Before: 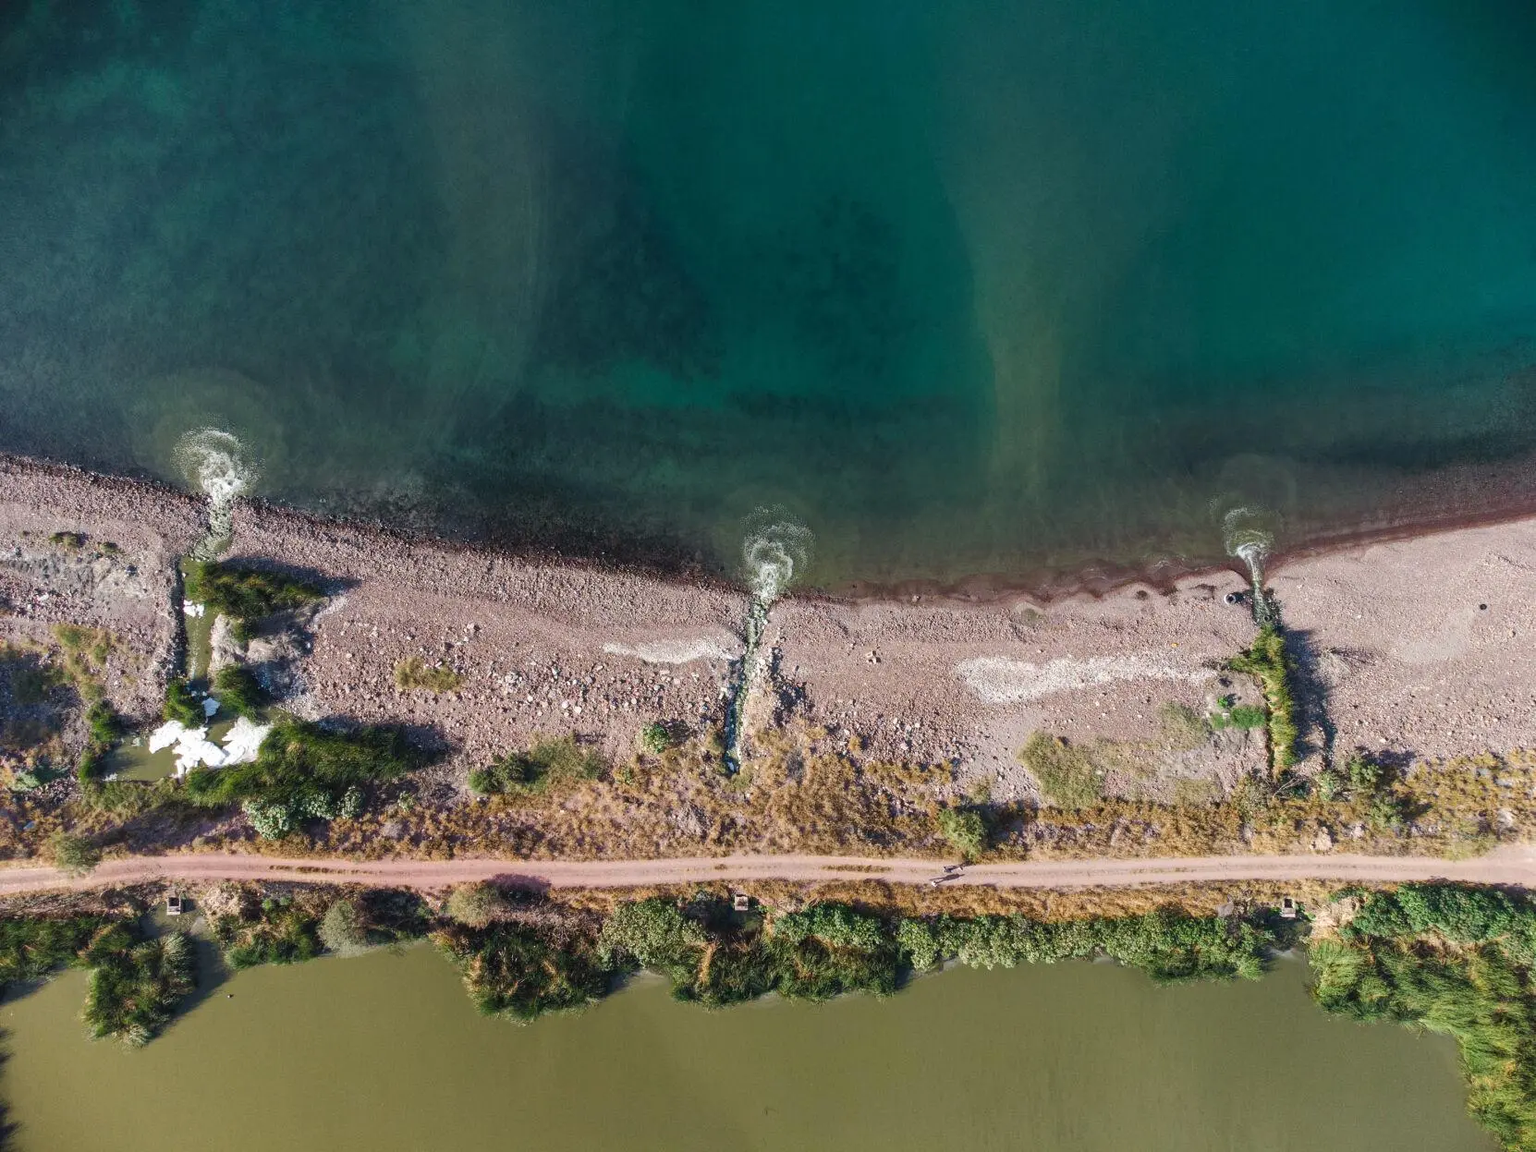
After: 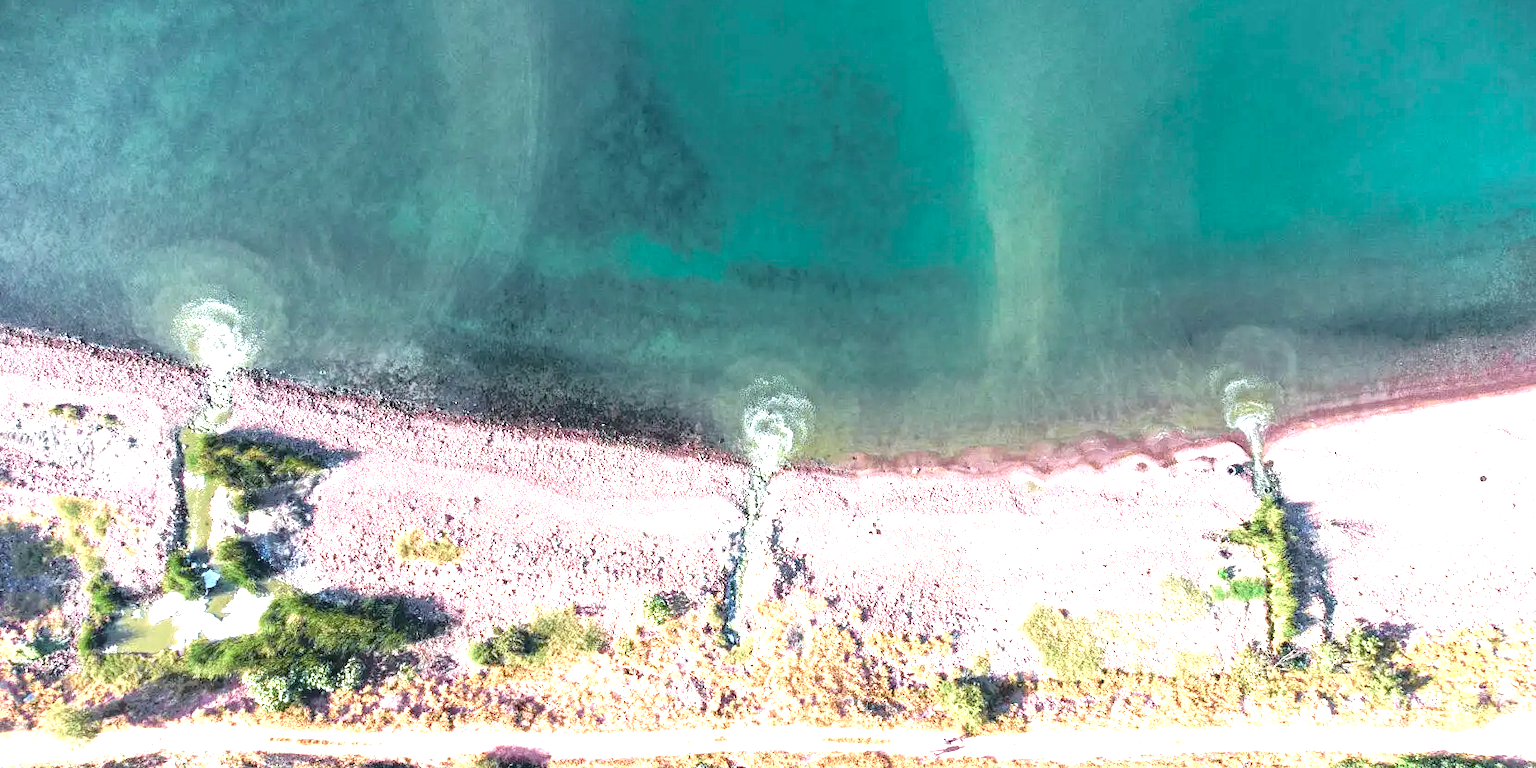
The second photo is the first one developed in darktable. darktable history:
crop: top 11.166%, bottom 22.168%
exposure: exposure 2 EV, compensate exposure bias true, compensate highlight preservation false
white balance: red 0.974, blue 1.044
tone curve: curves: ch0 [(0, 0) (0.081, 0.044) (0.192, 0.125) (0.283, 0.238) (0.416, 0.449) (0.495, 0.524) (0.686, 0.743) (0.826, 0.865) (0.978, 0.988)]; ch1 [(0, 0) (0.161, 0.092) (0.35, 0.33) (0.392, 0.392) (0.427, 0.426) (0.479, 0.472) (0.505, 0.497) (0.521, 0.514) (0.547, 0.568) (0.579, 0.597) (0.625, 0.627) (0.678, 0.733) (1, 1)]; ch2 [(0, 0) (0.346, 0.362) (0.404, 0.427) (0.502, 0.495) (0.531, 0.523) (0.549, 0.554) (0.582, 0.596) (0.629, 0.642) (0.717, 0.678) (1, 1)], color space Lab, independent channels, preserve colors none
color zones: curves: ch0 [(0, 0.465) (0.092, 0.596) (0.289, 0.464) (0.429, 0.453) (0.571, 0.464) (0.714, 0.455) (0.857, 0.462) (1, 0.465)]
